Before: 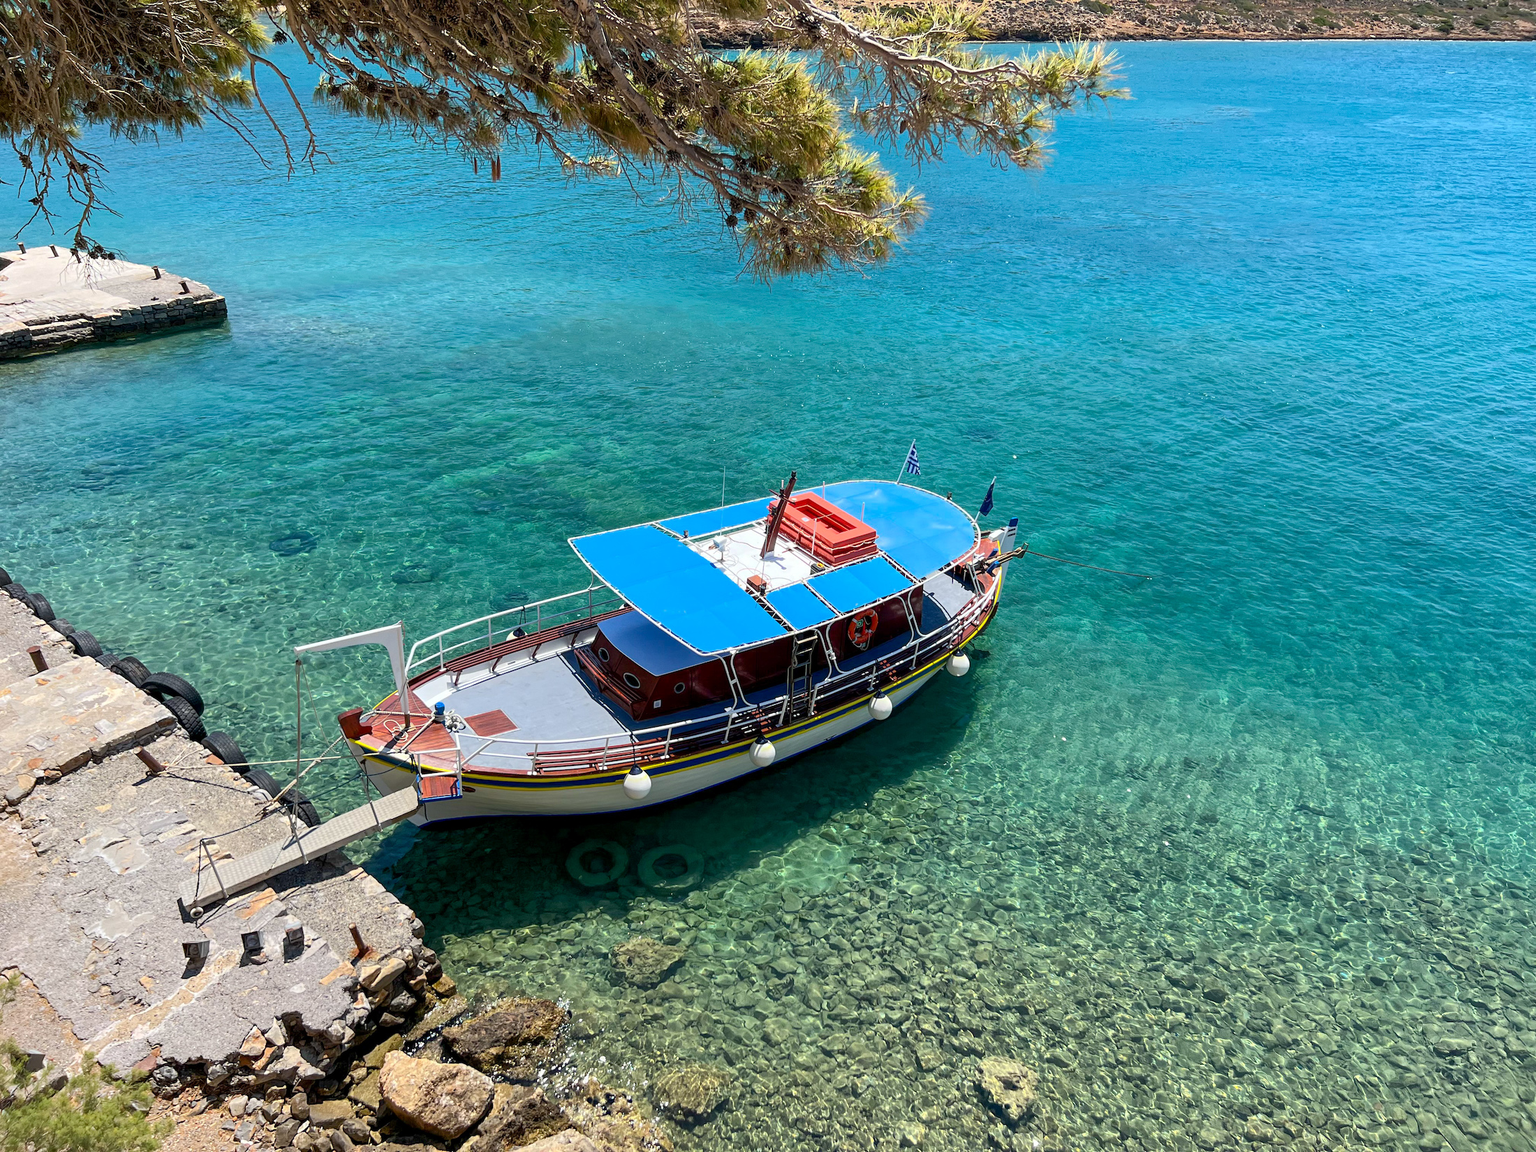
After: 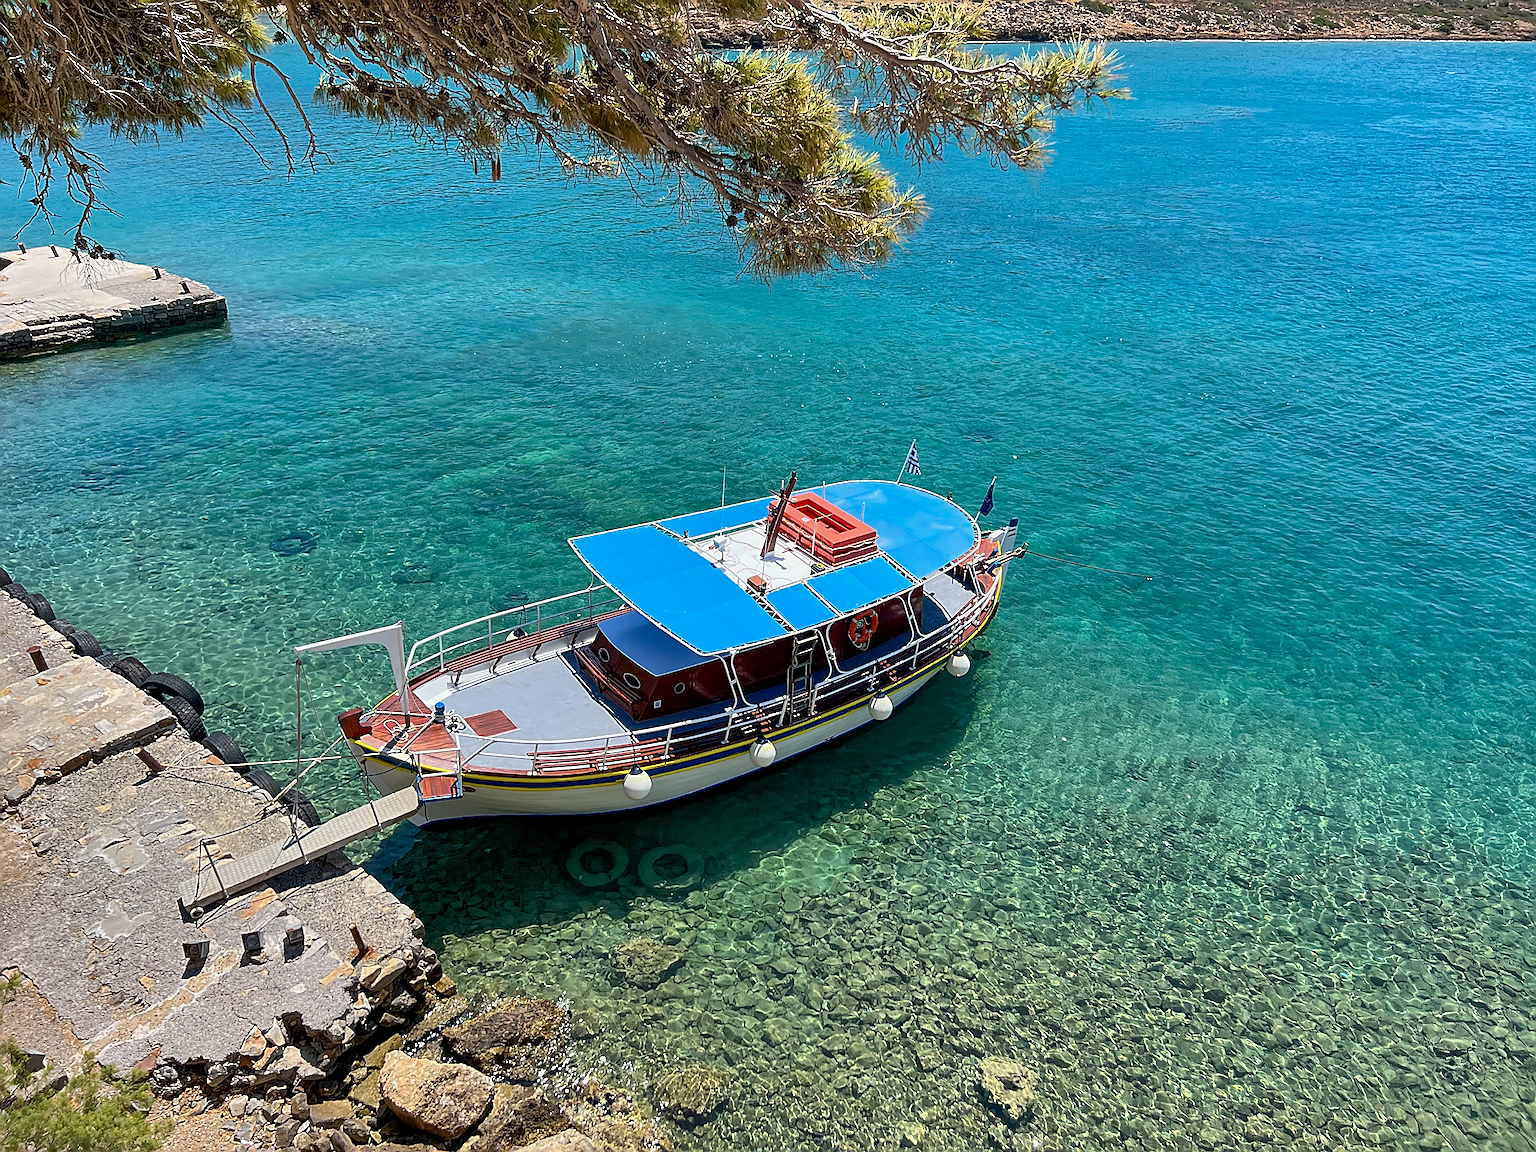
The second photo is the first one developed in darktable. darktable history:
sharpen: radius 1.4, amount 1.25, threshold 0.7
tone equalizer: on, module defaults
shadows and highlights: white point adjustment -3.64, highlights -63.34, highlights color adjustment 42%, soften with gaussian
